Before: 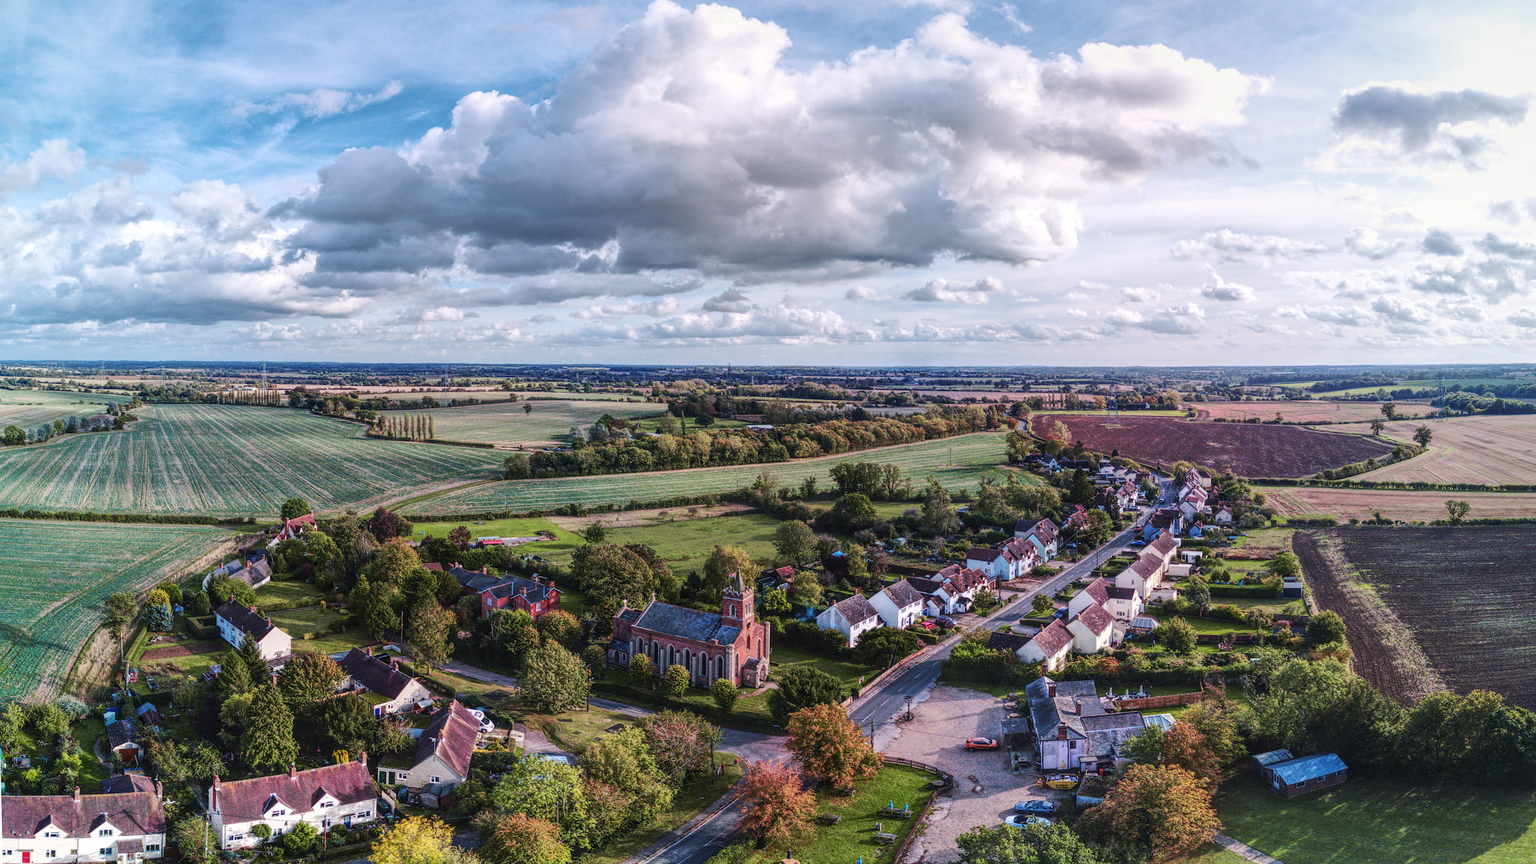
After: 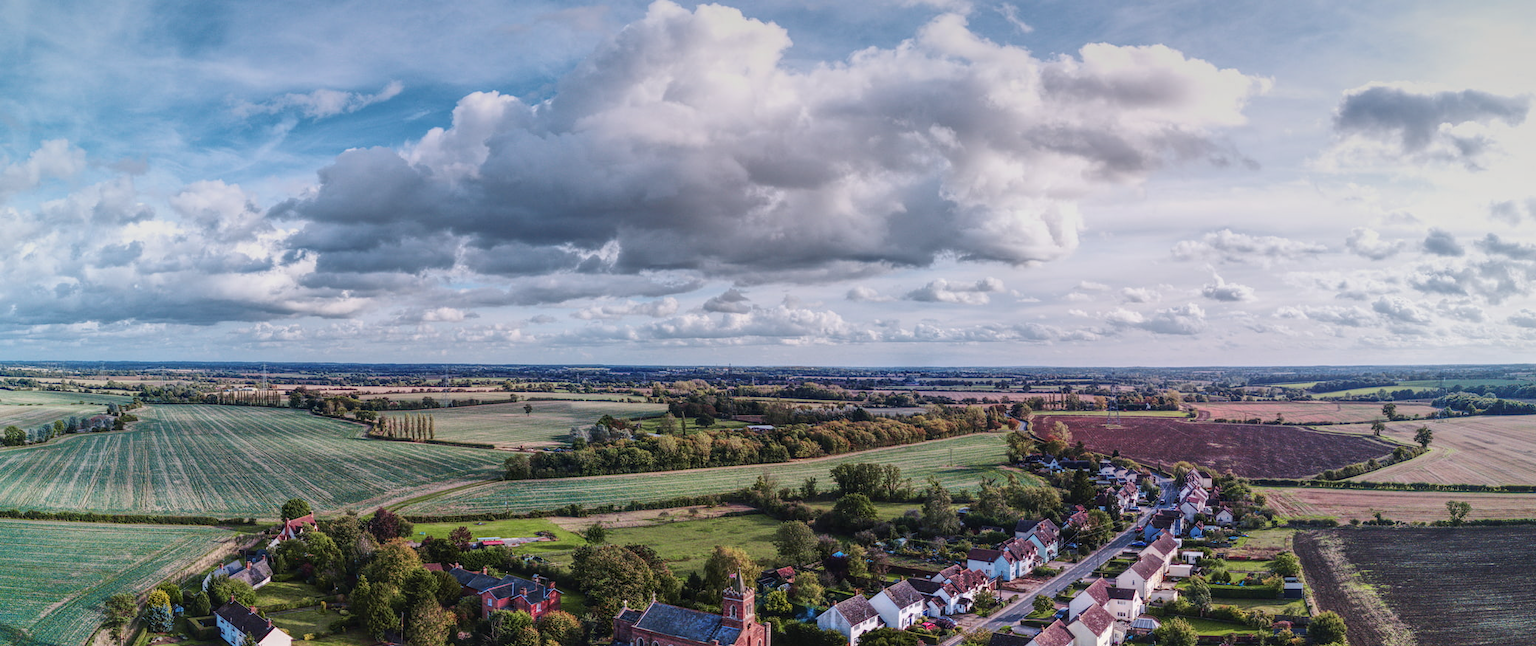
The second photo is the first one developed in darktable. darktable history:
crop: bottom 24.967%
graduated density: rotation -0.352°, offset 57.64
